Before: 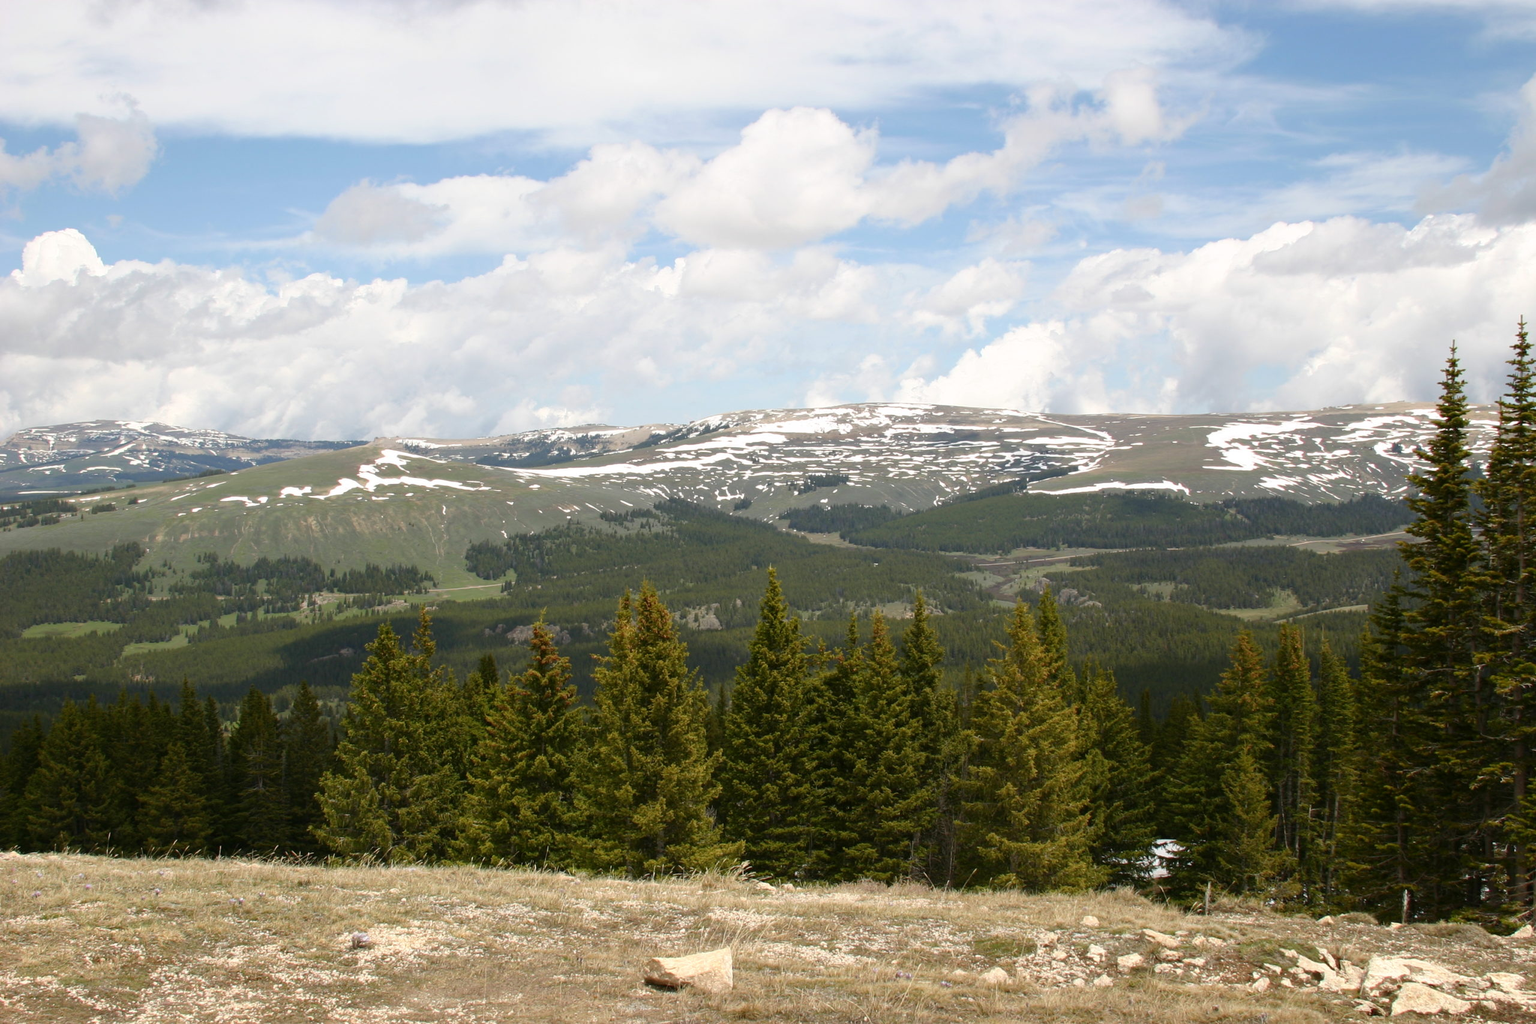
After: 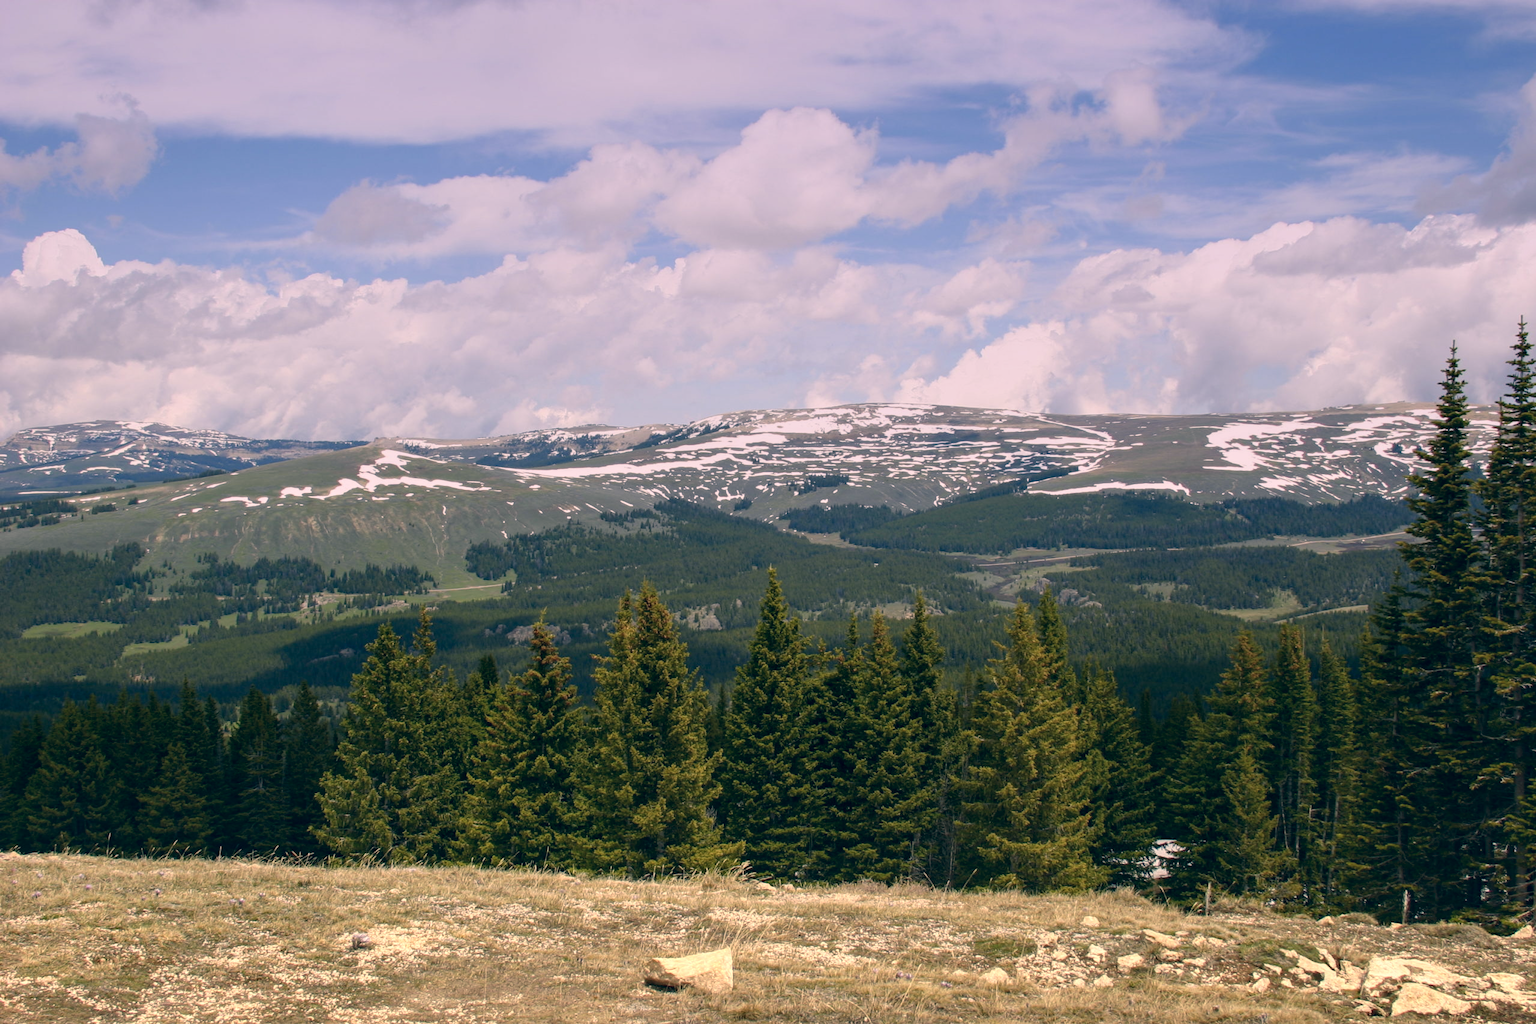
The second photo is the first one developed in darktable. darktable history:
local contrast: on, module defaults
graduated density: hue 238.83°, saturation 50%
color correction: highlights a* 10.32, highlights b* 14.66, shadows a* -9.59, shadows b* -15.02
tone equalizer: on, module defaults
